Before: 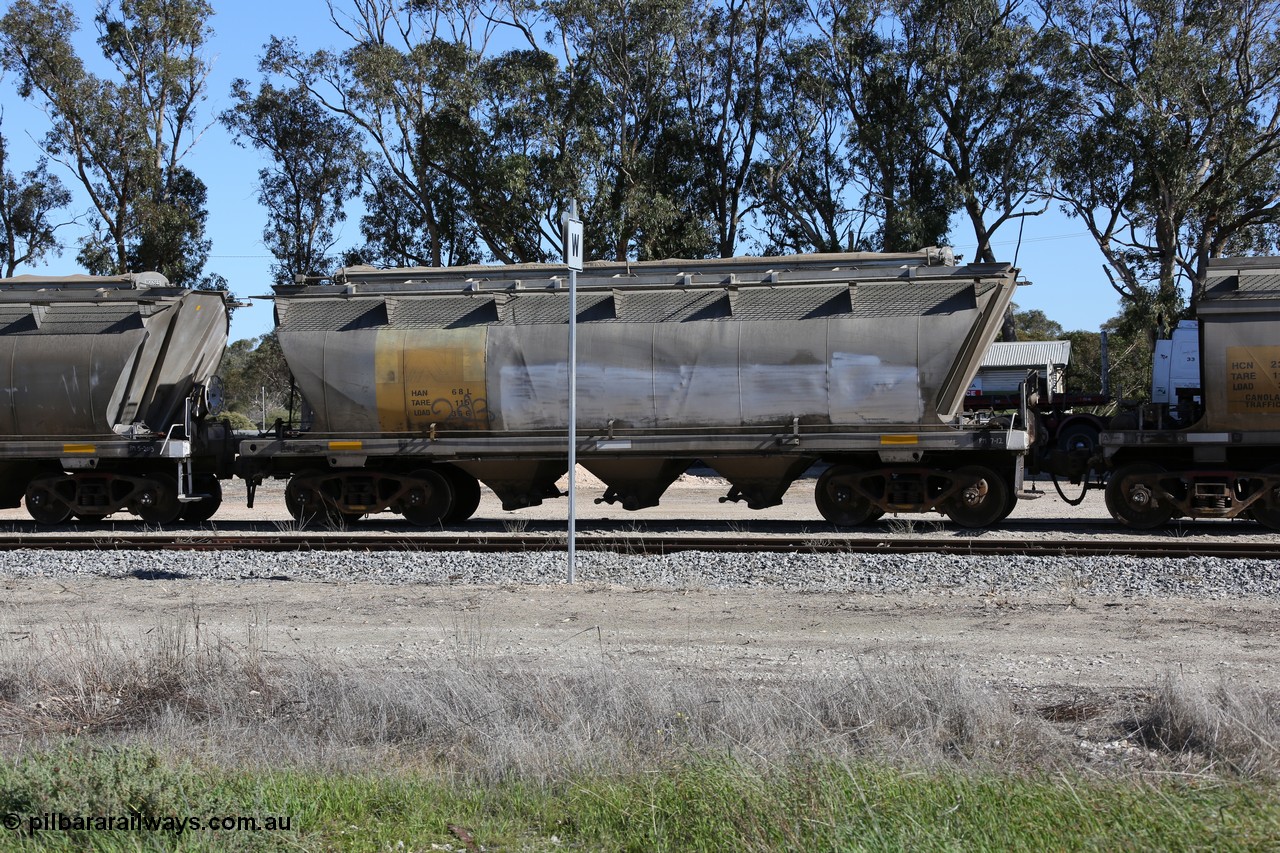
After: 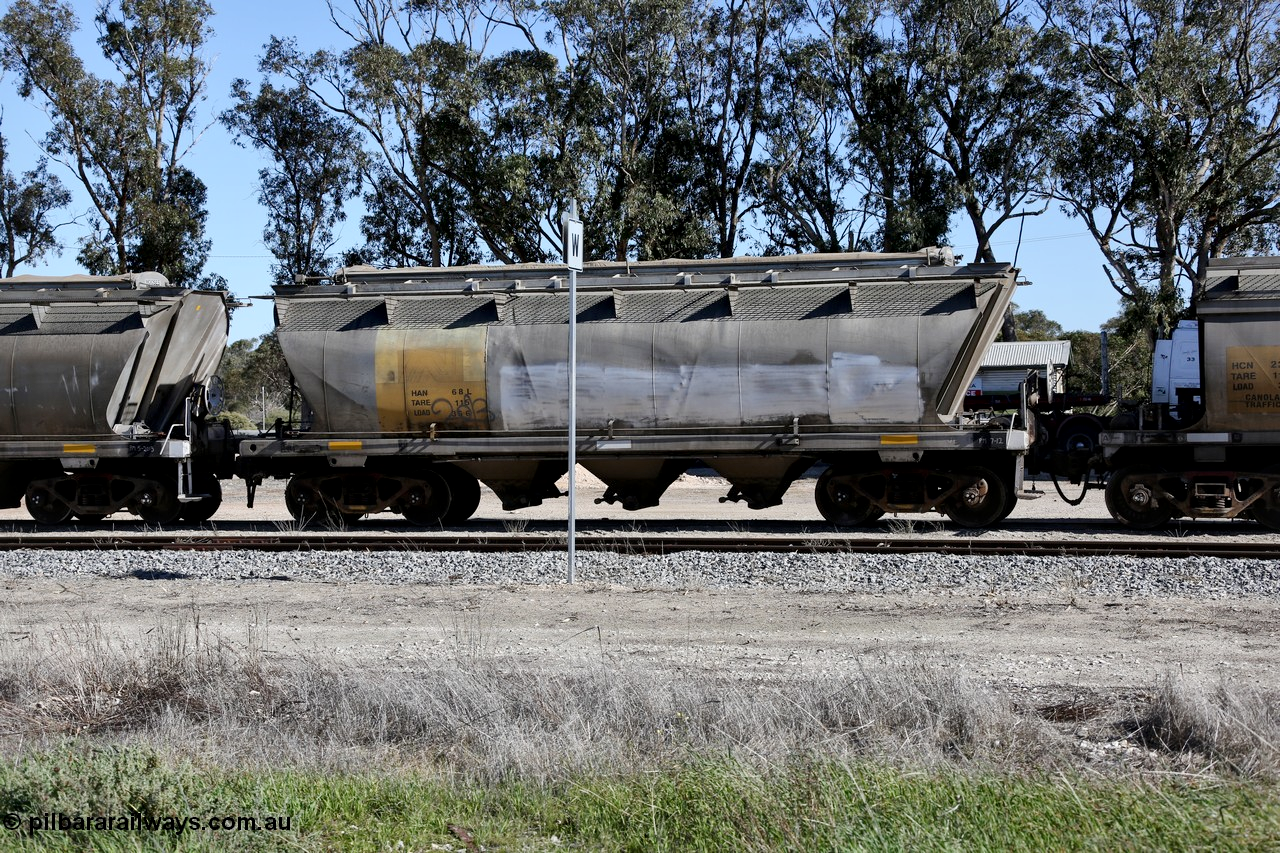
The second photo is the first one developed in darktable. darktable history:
tone curve: curves: ch0 [(0, 0.013) (0.036, 0.035) (0.274, 0.288) (0.504, 0.536) (0.844, 0.84) (1, 0.97)]; ch1 [(0, 0) (0.389, 0.403) (0.462, 0.48) (0.499, 0.5) (0.522, 0.534) (0.567, 0.588) (0.626, 0.645) (0.749, 0.781) (1, 1)]; ch2 [(0, 0) (0.457, 0.486) (0.5, 0.501) (0.533, 0.539) (0.599, 0.6) (0.704, 0.732) (1, 1)], preserve colors none
local contrast: mode bilateral grid, contrast 25, coarseness 48, detail 151%, midtone range 0.2
